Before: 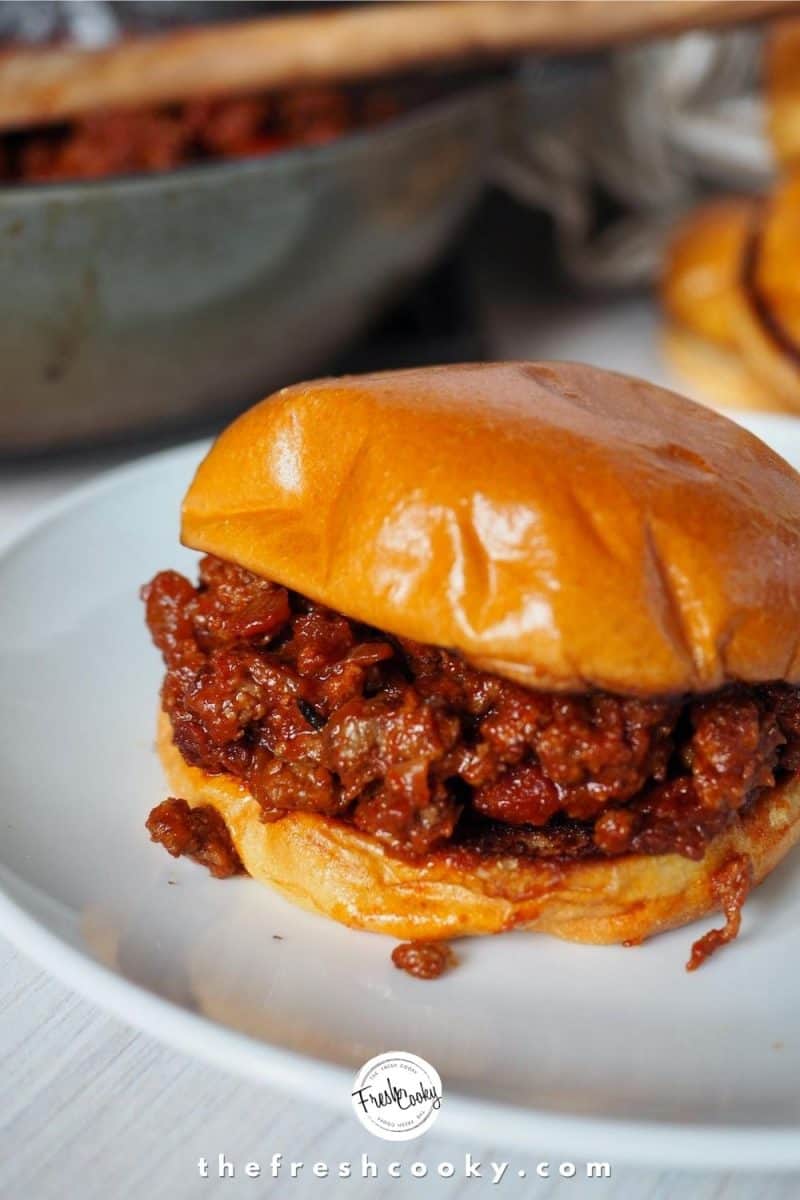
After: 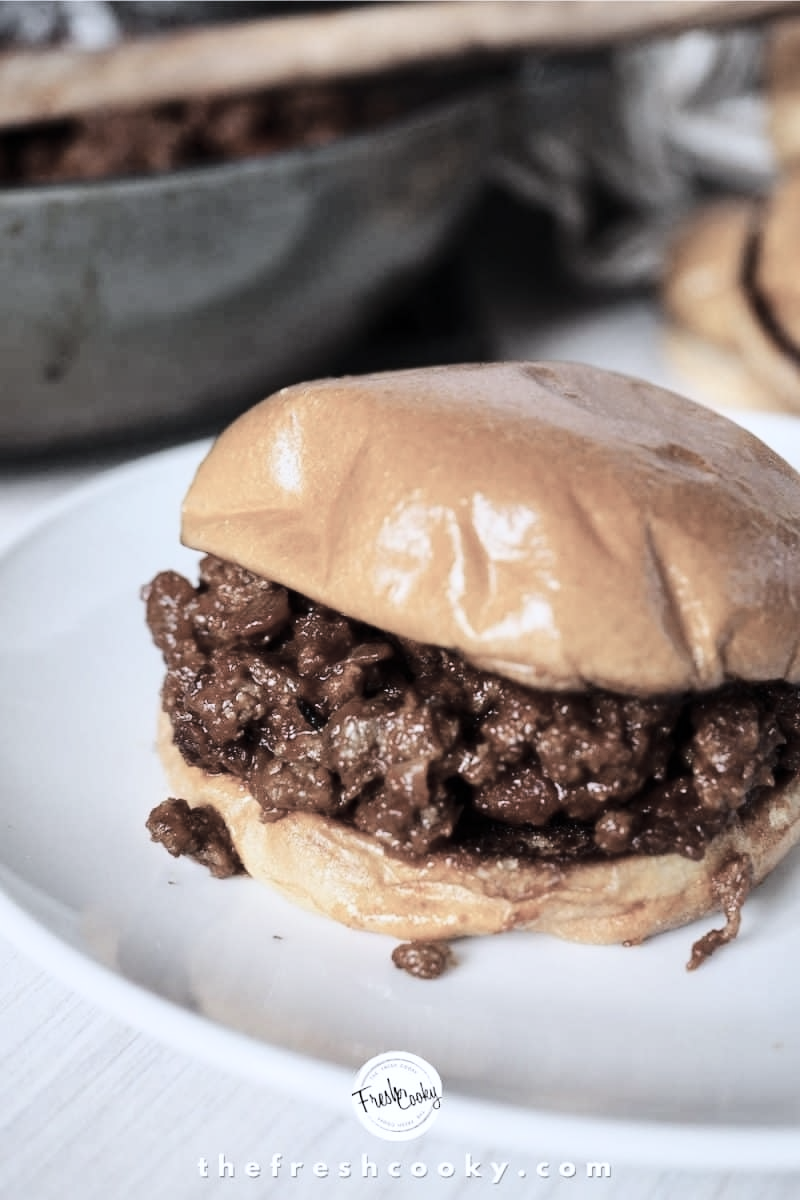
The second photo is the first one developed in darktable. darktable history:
contrast brightness saturation: saturation 0.103
color correction: highlights b* -0.04, saturation 0.3
base curve: curves: ch0 [(0, 0) (0.036, 0.025) (0.121, 0.166) (0.206, 0.329) (0.605, 0.79) (1, 1)]
color calibration: illuminant as shot in camera, x 0.37, y 0.382, temperature 4320.79 K
